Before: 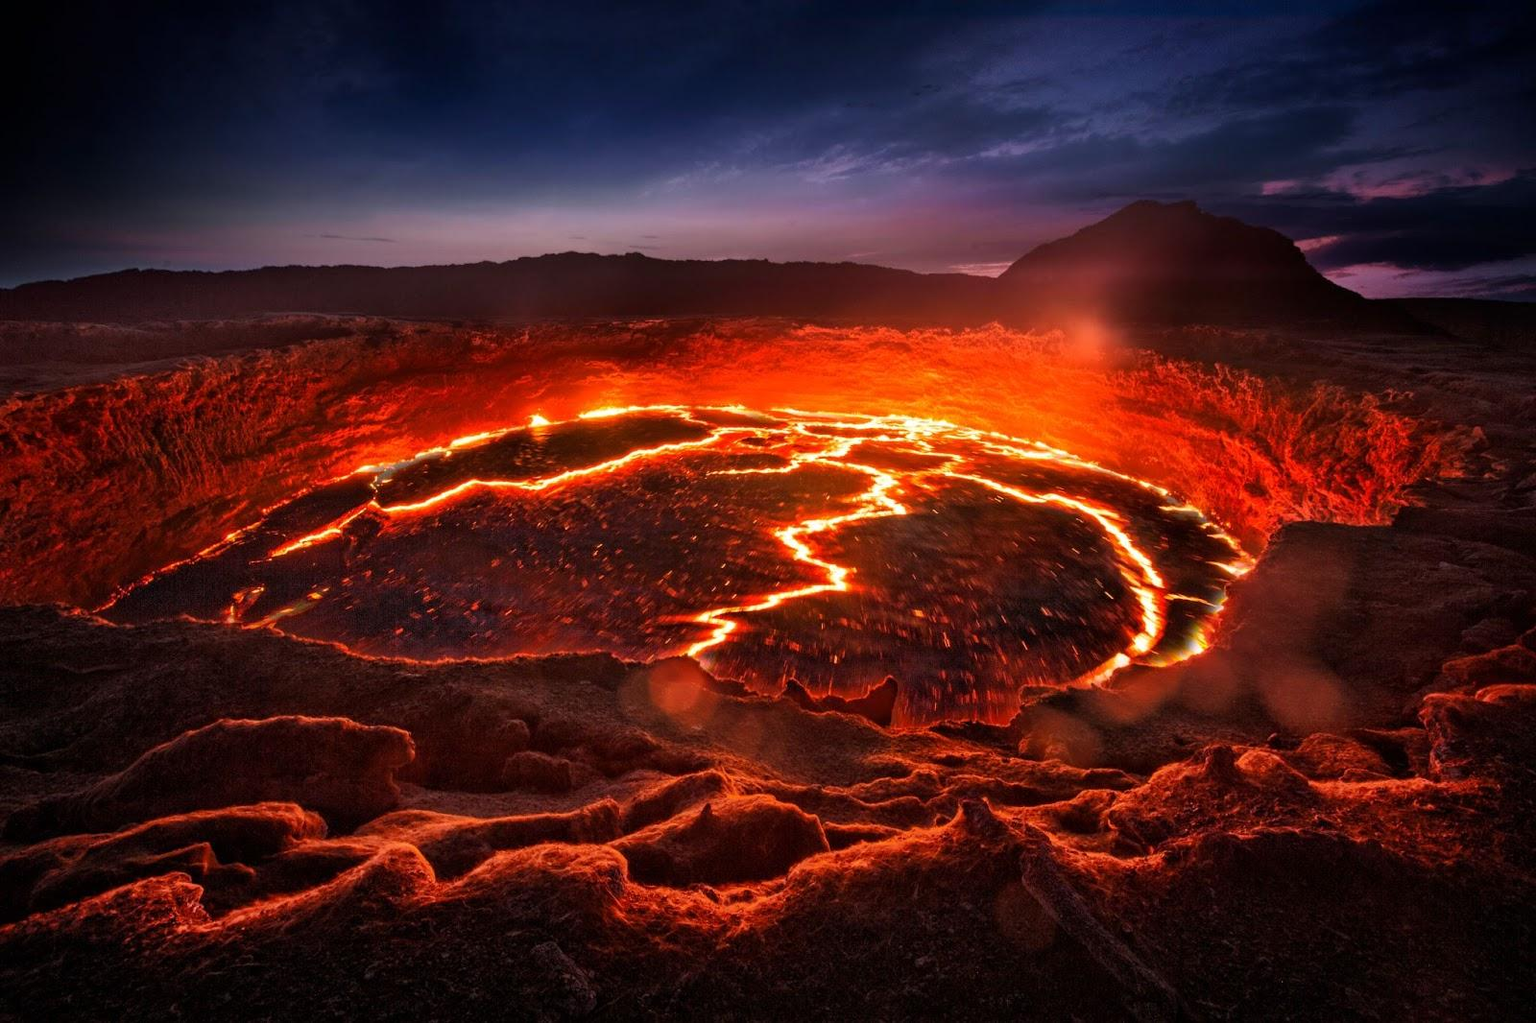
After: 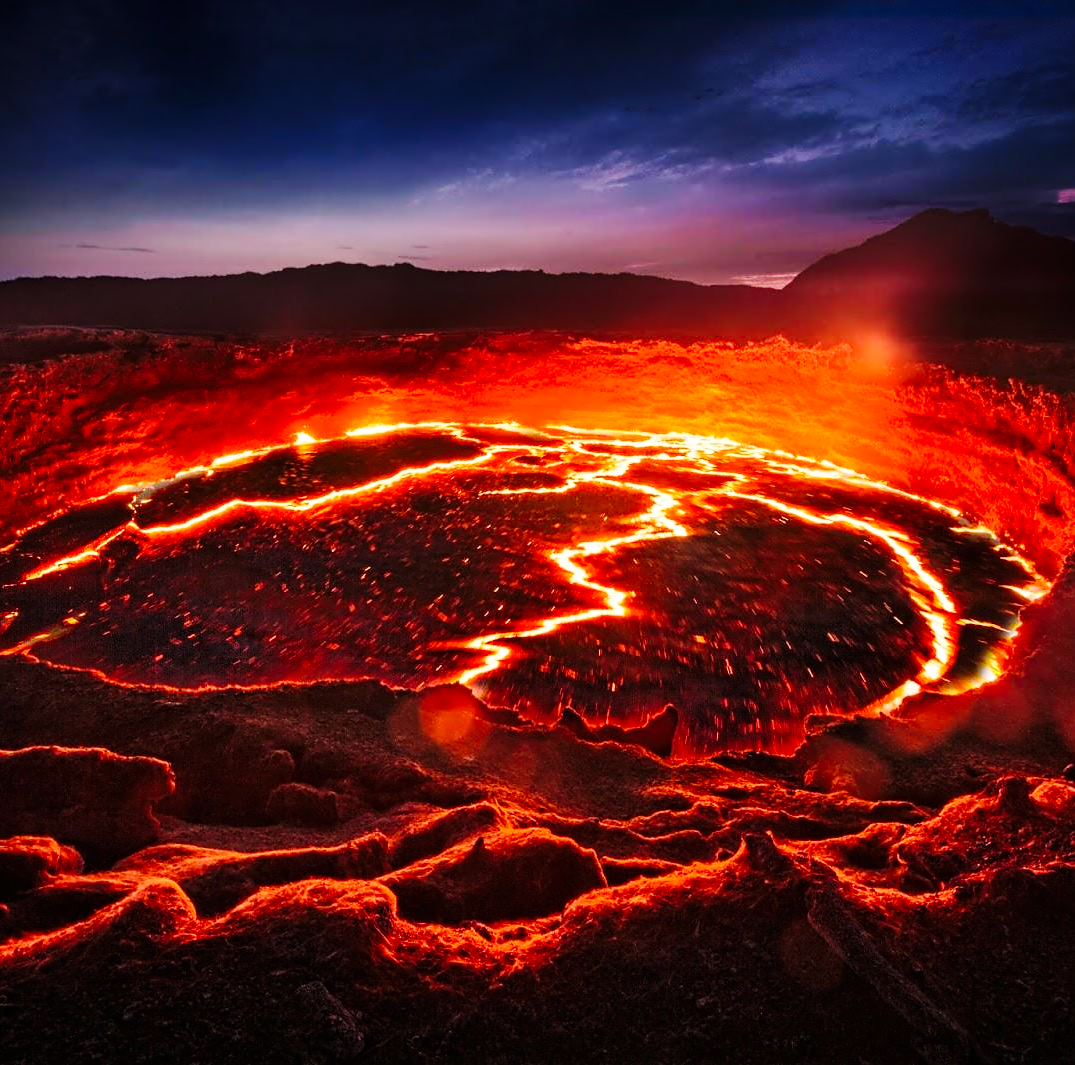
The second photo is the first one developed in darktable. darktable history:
contrast equalizer: y [[0.5, 0.5, 0.5, 0.515, 0.749, 0.84], [0.5 ×6], [0.5 ×6], [0, 0, 0, 0.001, 0.067, 0.262], [0 ×6]], mix 0.313
crop and rotate: left 16.124%, right 16.633%
base curve: curves: ch0 [(0, 0) (0.032, 0.025) (0.121, 0.166) (0.206, 0.329) (0.605, 0.79) (1, 1)], preserve colors none
